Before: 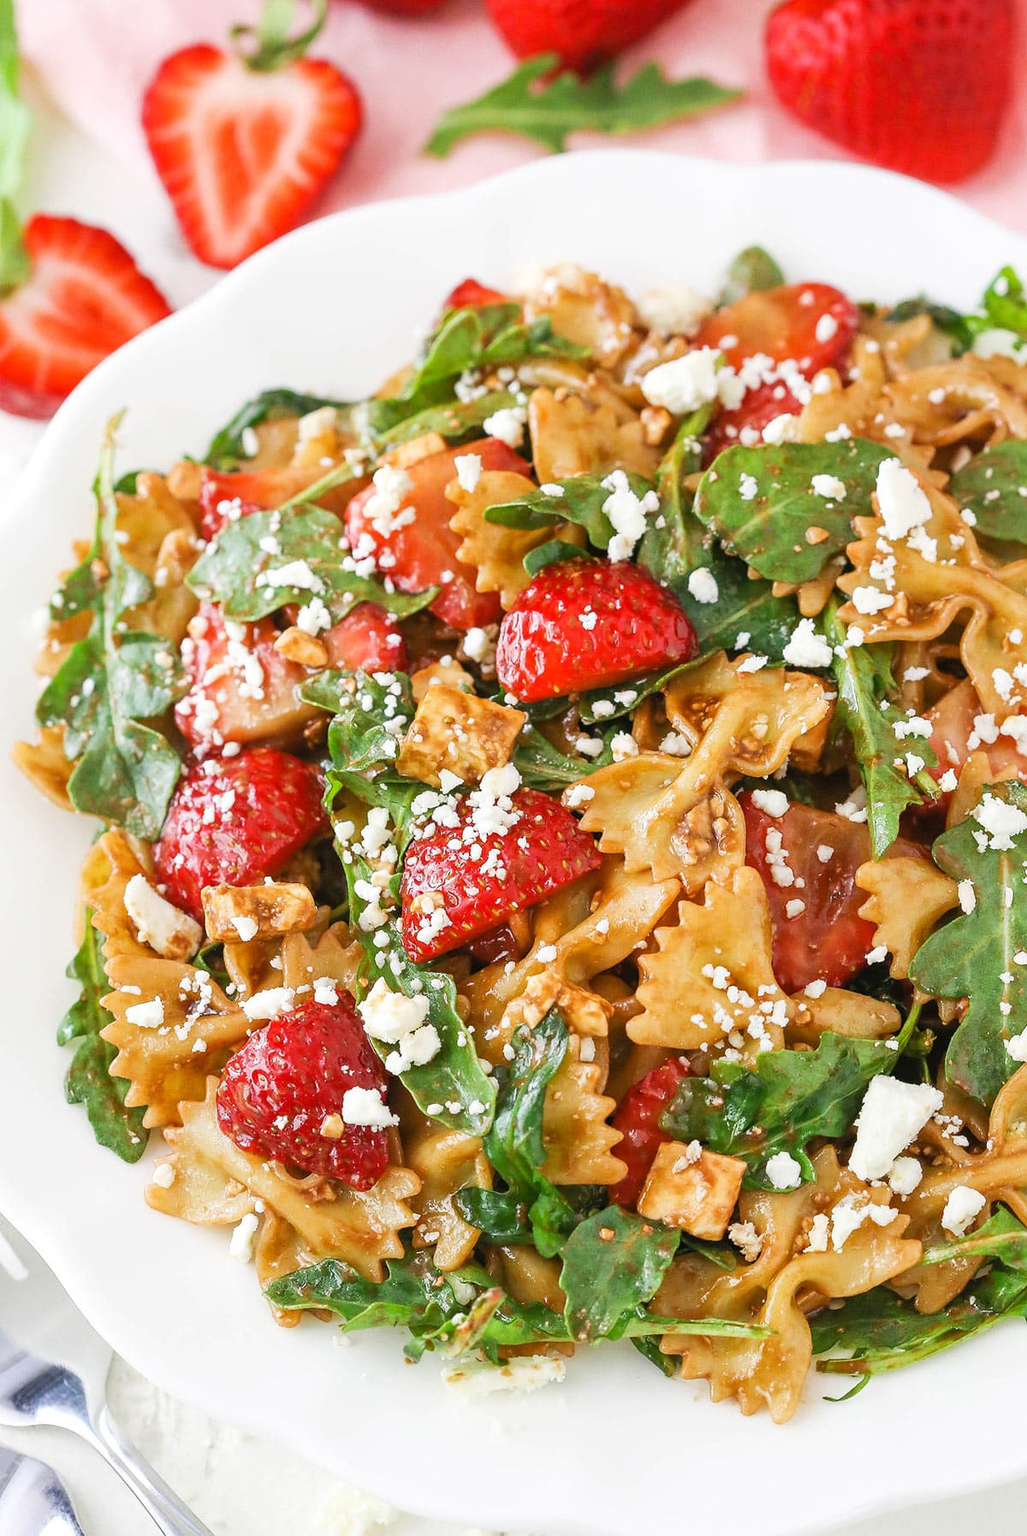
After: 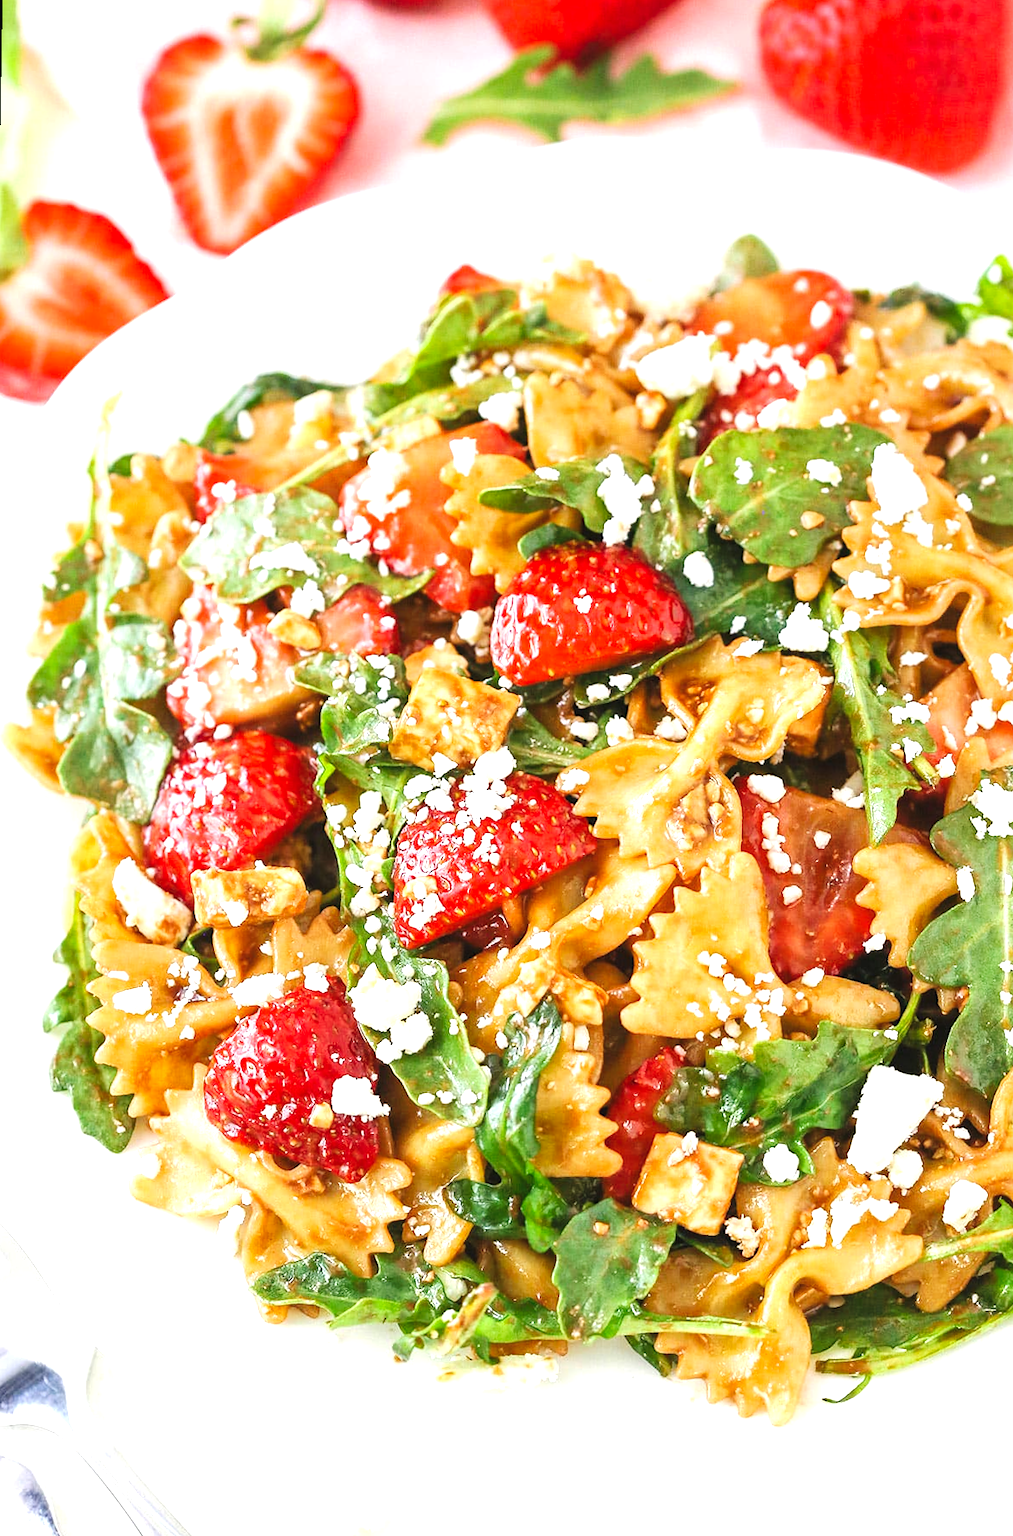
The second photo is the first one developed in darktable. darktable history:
tone curve: curves: ch0 [(0, 0) (0.003, 0.013) (0.011, 0.016) (0.025, 0.023) (0.044, 0.036) (0.069, 0.051) (0.1, 0.076) (0.136, 0.107) (0.177, 0.145) (0.224, 0.186) (0.277, 0.246) (0.335, 0.311) (0.399, 0.378) (0.468, 0.462) (0.543, 0.548) (0.623, 0.636) (0.709, 0.728) (0.801, 0.816) (0.898, 0.9) (1, 1)], preserve colors none
exposure: black level correction -0.002, exposure 0.708 EV, compensate exposure bias true, compensate highlight preservation false
rotate and perspective: rotation 0.226°, lens shift (vertical) -0.042, crop left 0.023, crop right 0.982, crop top 0.006, crop bottom 0.994
